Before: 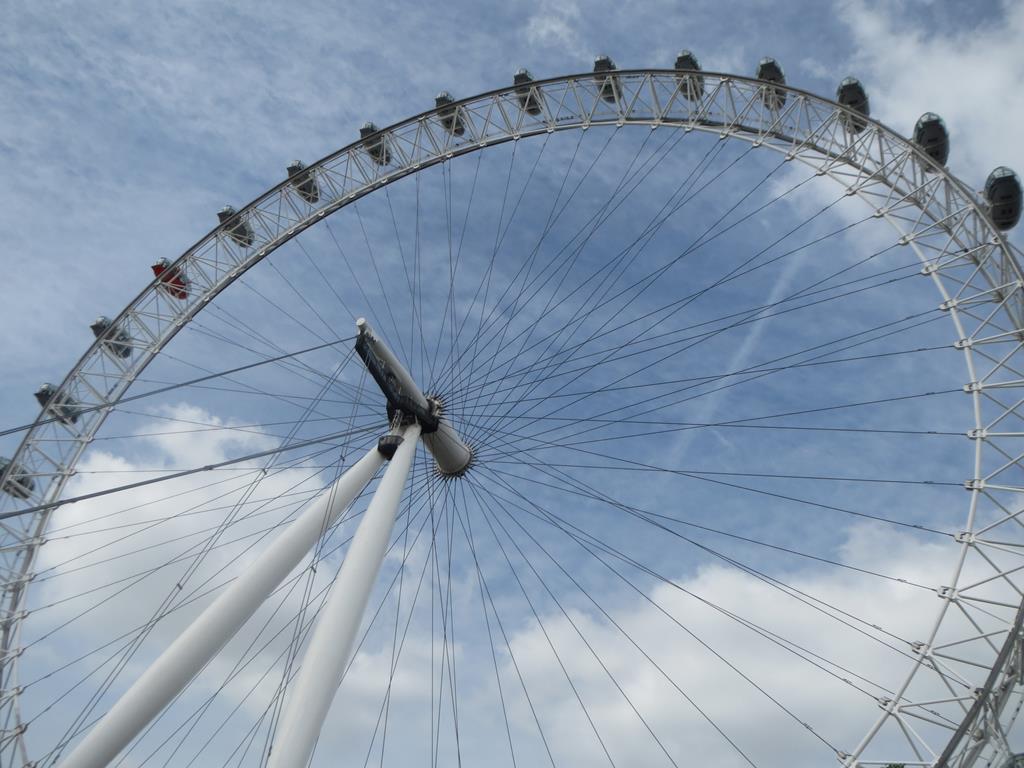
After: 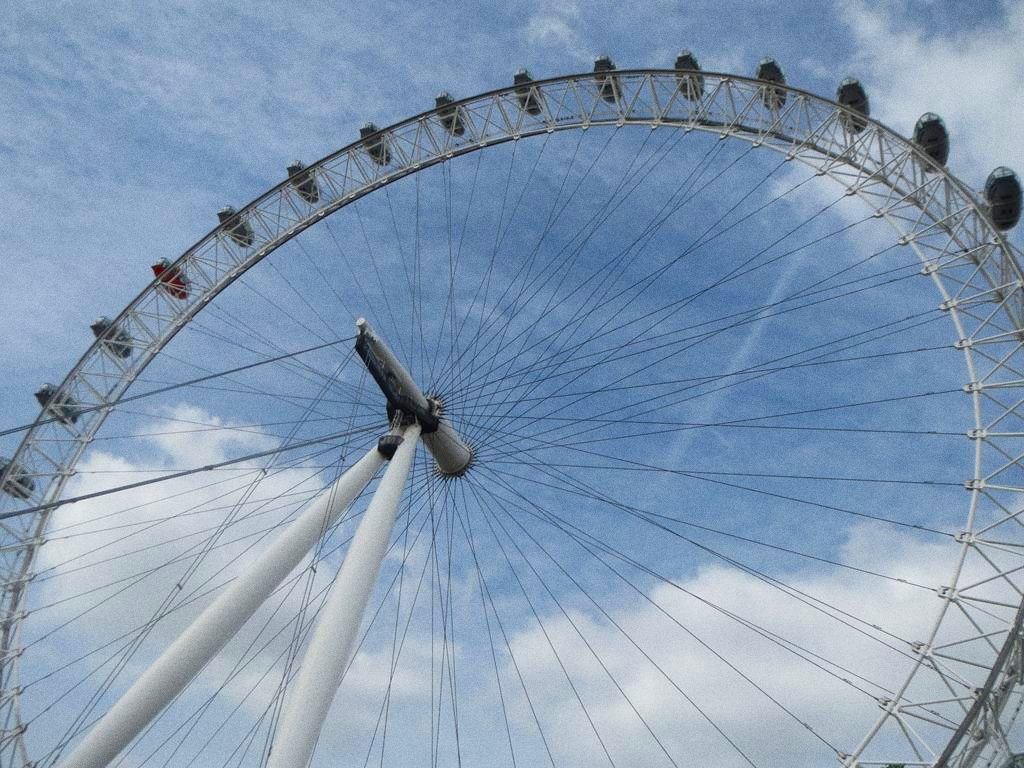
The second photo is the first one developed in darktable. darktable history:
grain: on, module defaults
color balance rgb: perceptual saturation grading › global saturation 30%, global vibrance 10%
